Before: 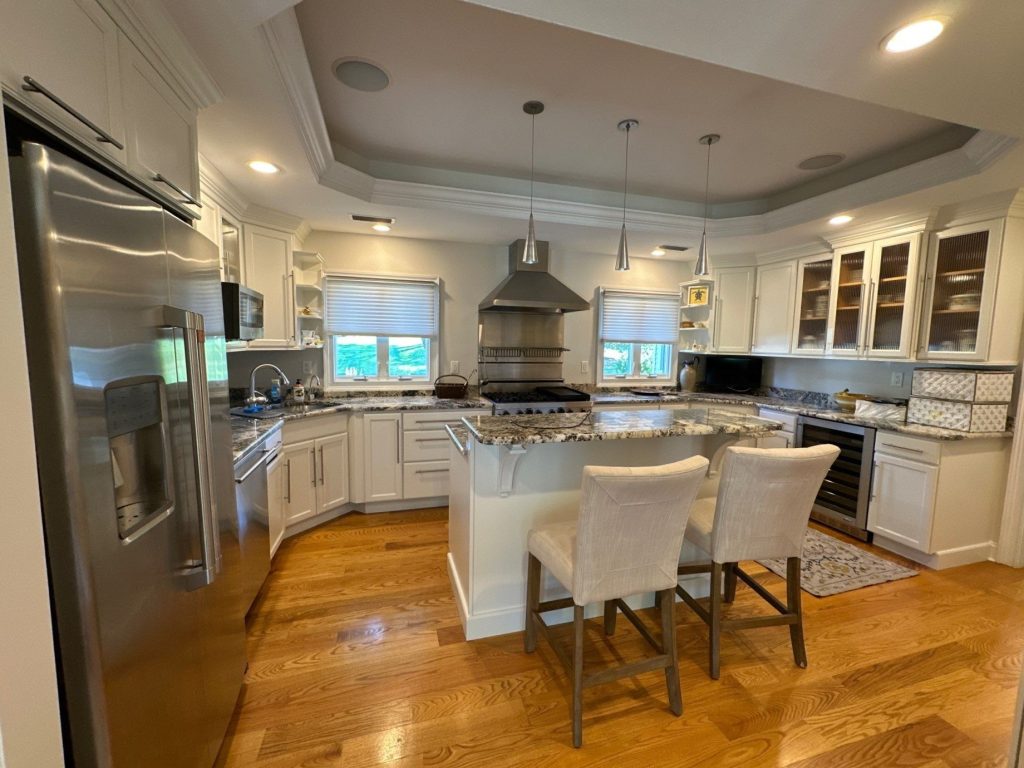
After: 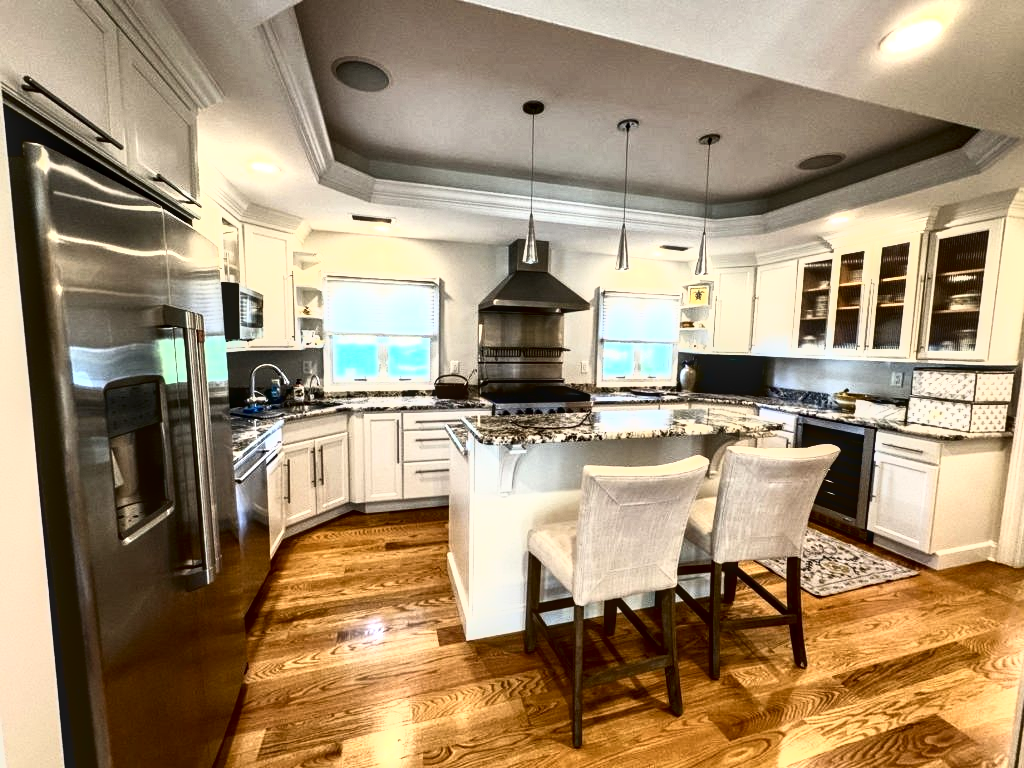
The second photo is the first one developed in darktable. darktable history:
local contrast: on, module defaults
tone curve: curves: ch0 [(0, 0) (0.003, 0) (0.011, 0) (0.025, 0) (0.044, 0.001) (0.069, 0.003) (0.1, 0.003) (0.136, 0.006) (0.177, 0.014) (0.224, 0.056) (0.277, 0.128) (0.335, 0.218) (0.399, 0.346) (0.468, 0.512) (0.543, 0.713) (0.623, 0.898) (0.709, 0.987) (0.801, 0.99) (0.898, 0.99) (1, 1)], color space Lab, independent channels, preserve colors none
